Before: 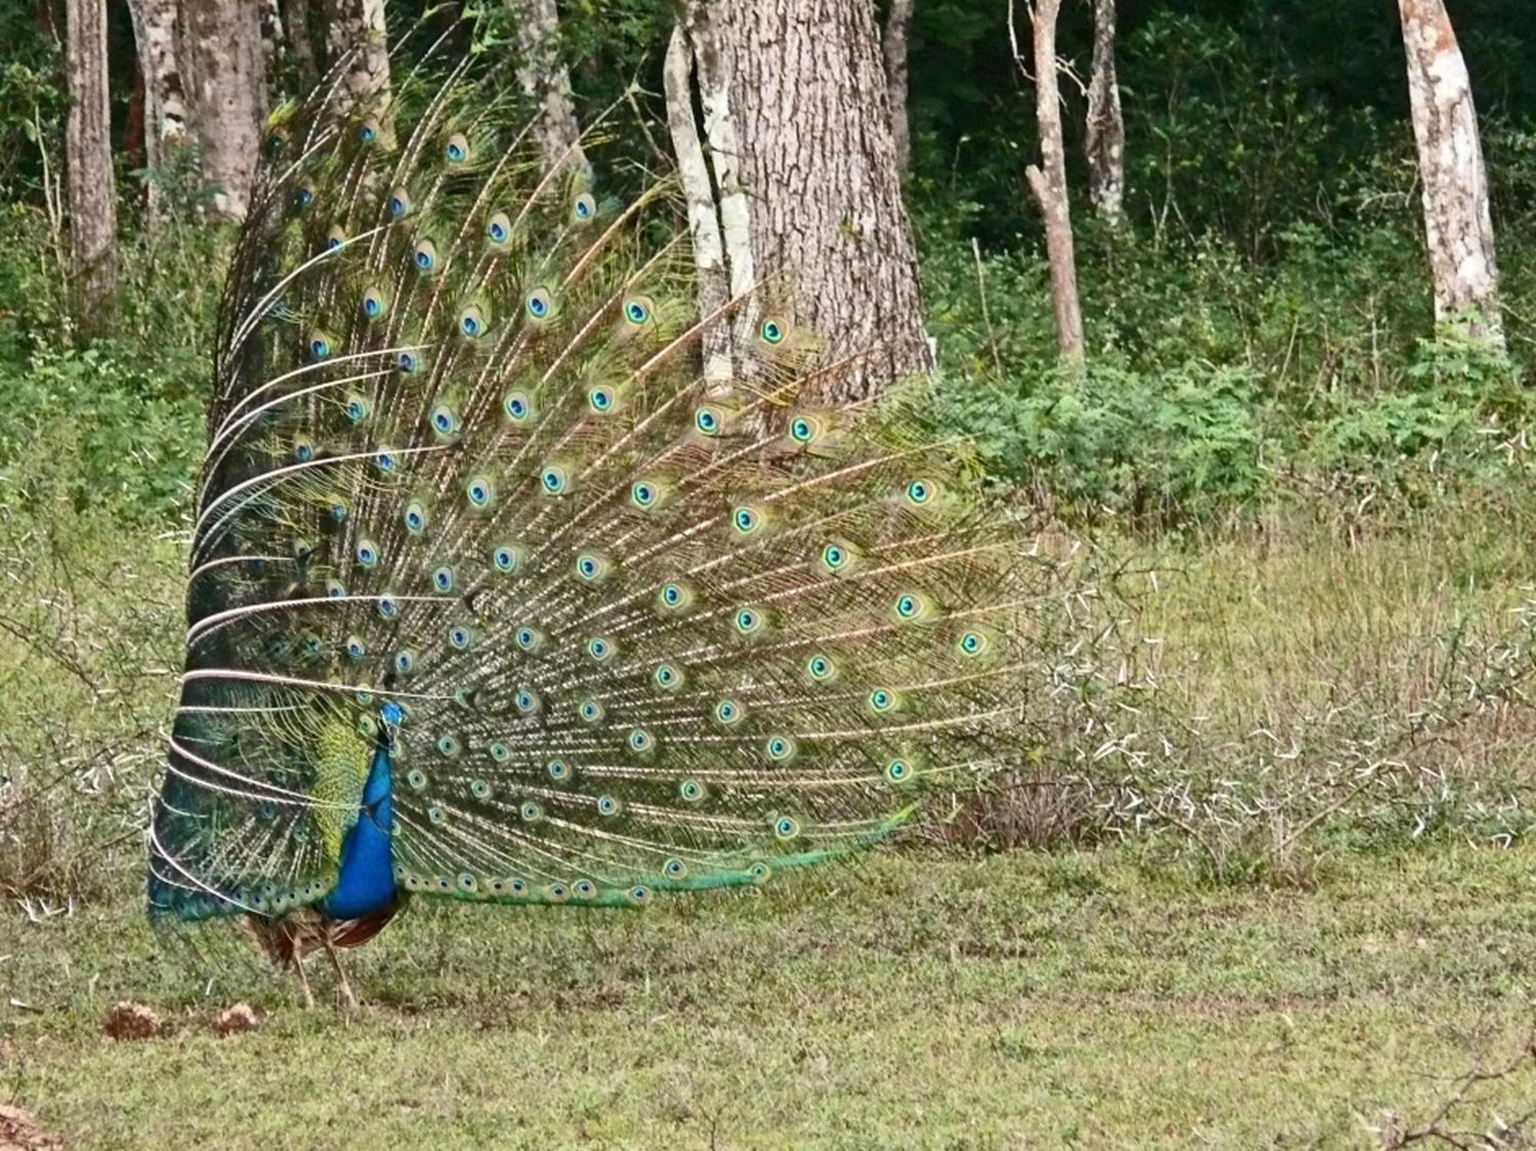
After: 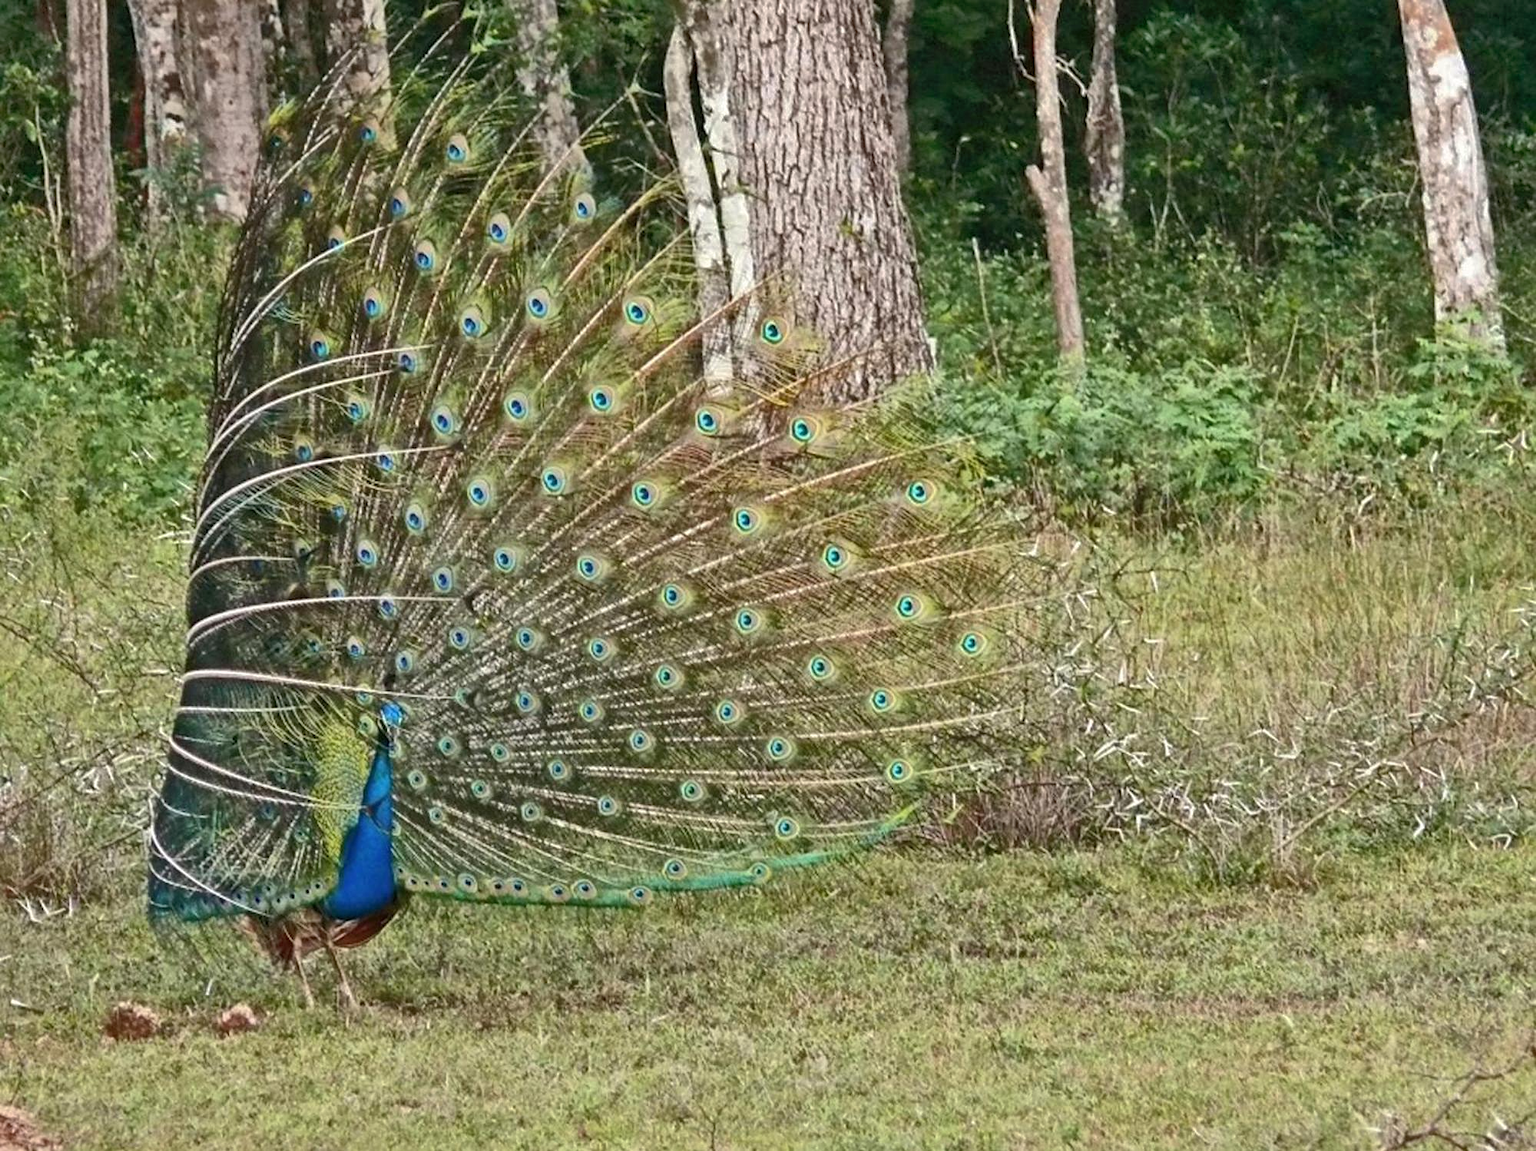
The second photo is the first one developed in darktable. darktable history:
sharpen: radius 1.232, amount 0.306, threshold 0.203
shadows and highlights: on, module defaults
